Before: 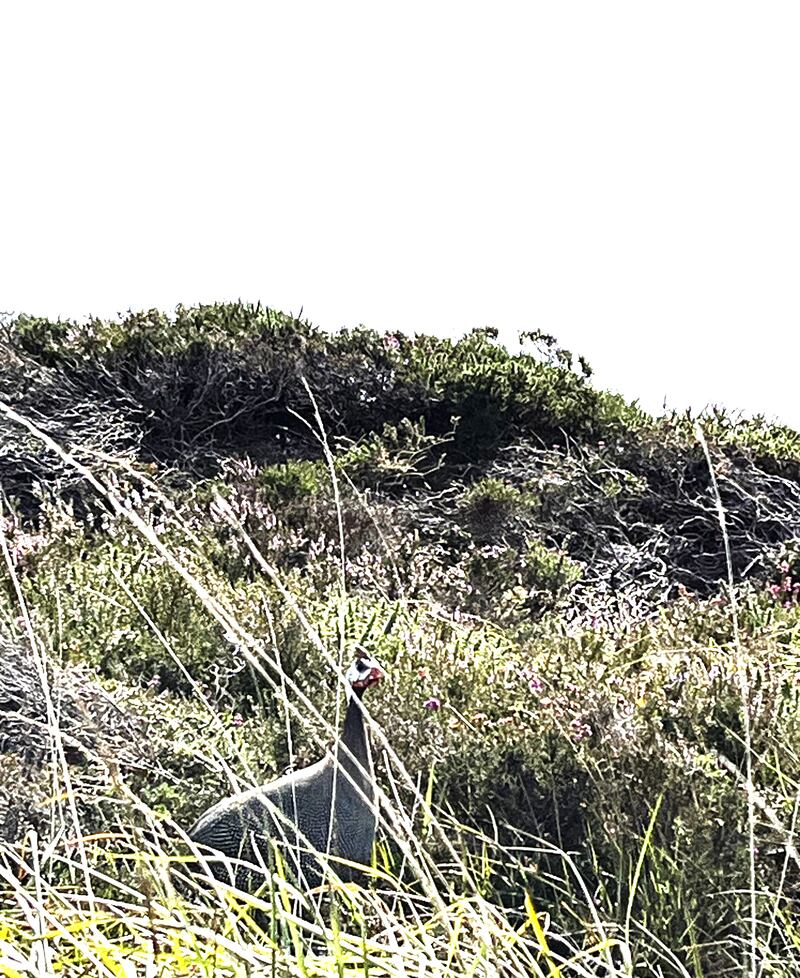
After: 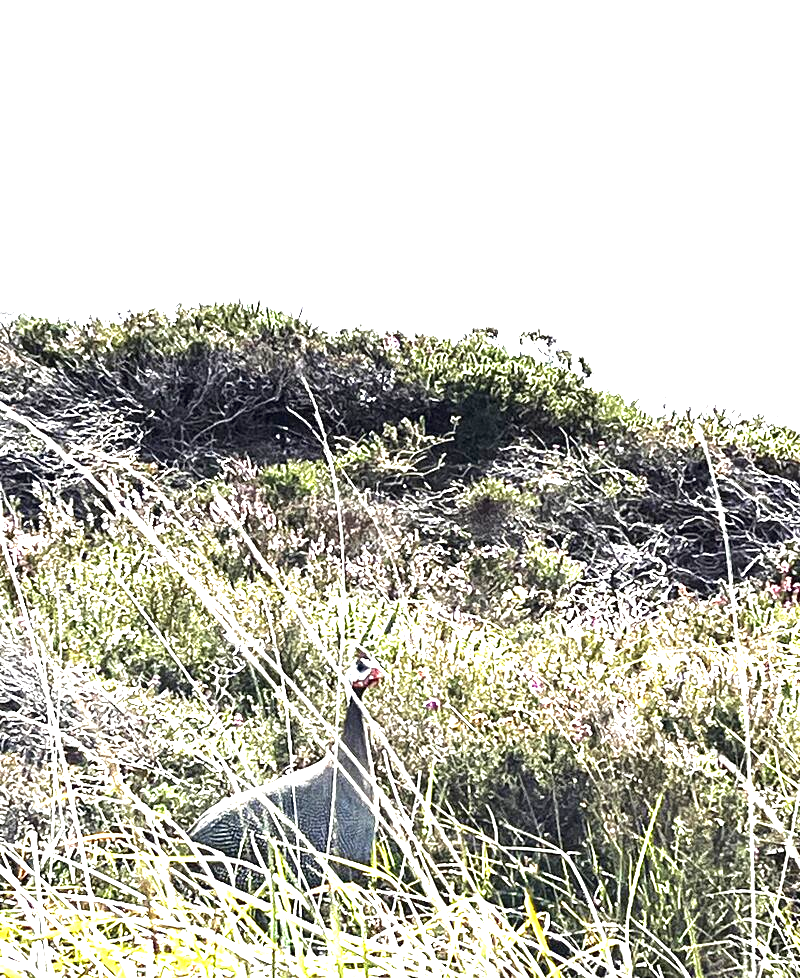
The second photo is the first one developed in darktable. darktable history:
exposure: black level correction 0, exposure 1.389 EV, compensate highlight preservation false
